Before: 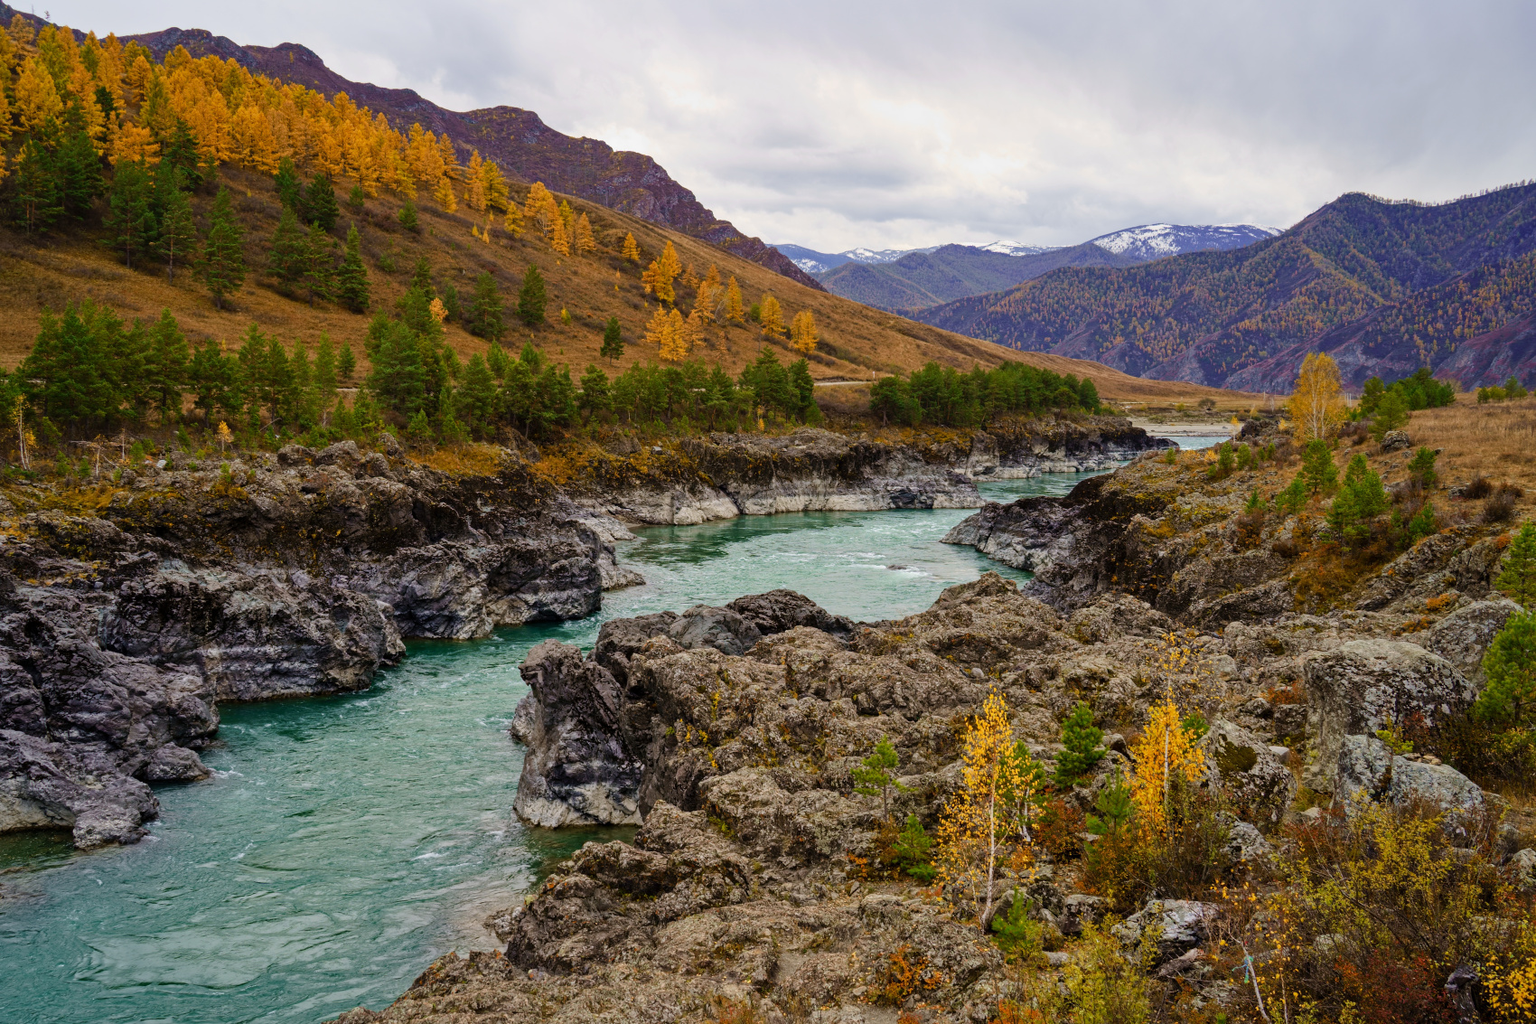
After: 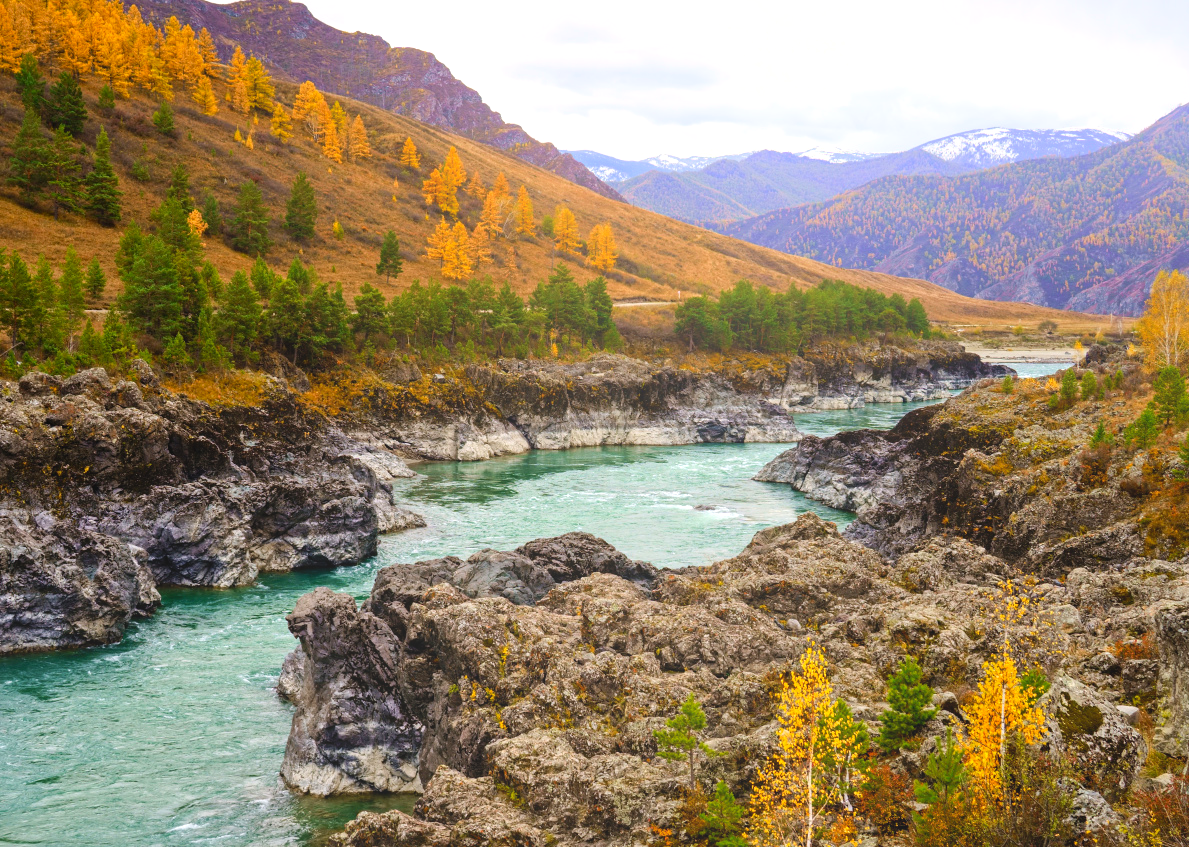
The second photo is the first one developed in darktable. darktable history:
contrast brightness saturation: saturation 0.1
exposure: exposure 0.566 EV, compensate highlight preservation false
bloom: size 40%
crop and rotate: left 17.046%, top 10.659%, right 12.989%, bottom 14.553%
